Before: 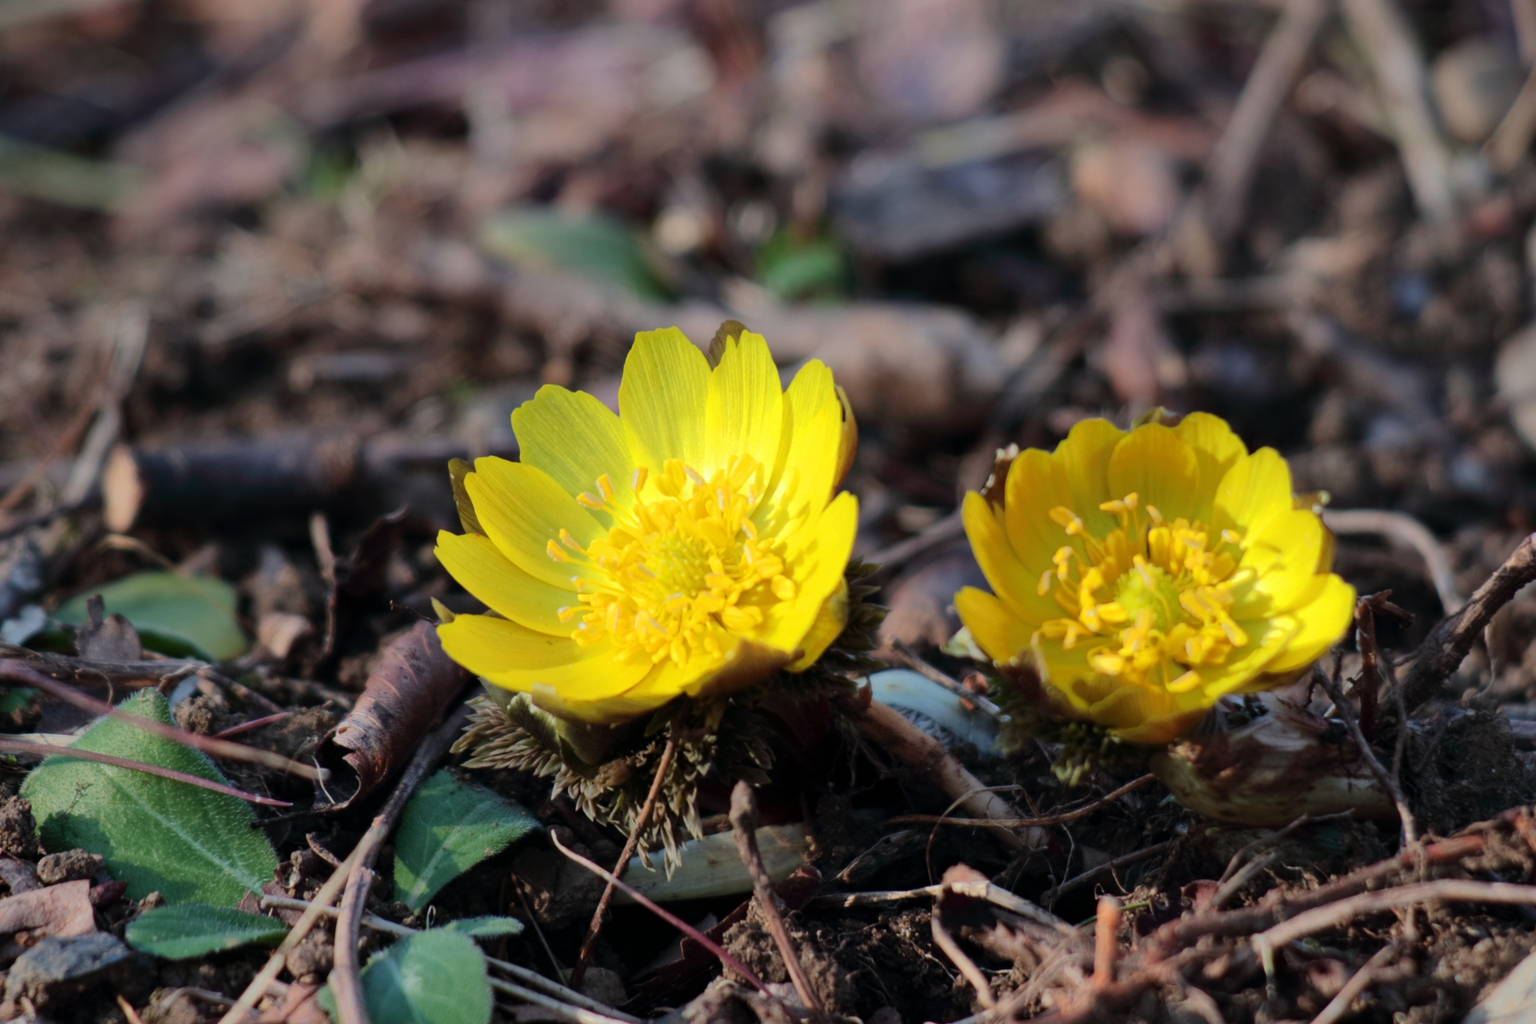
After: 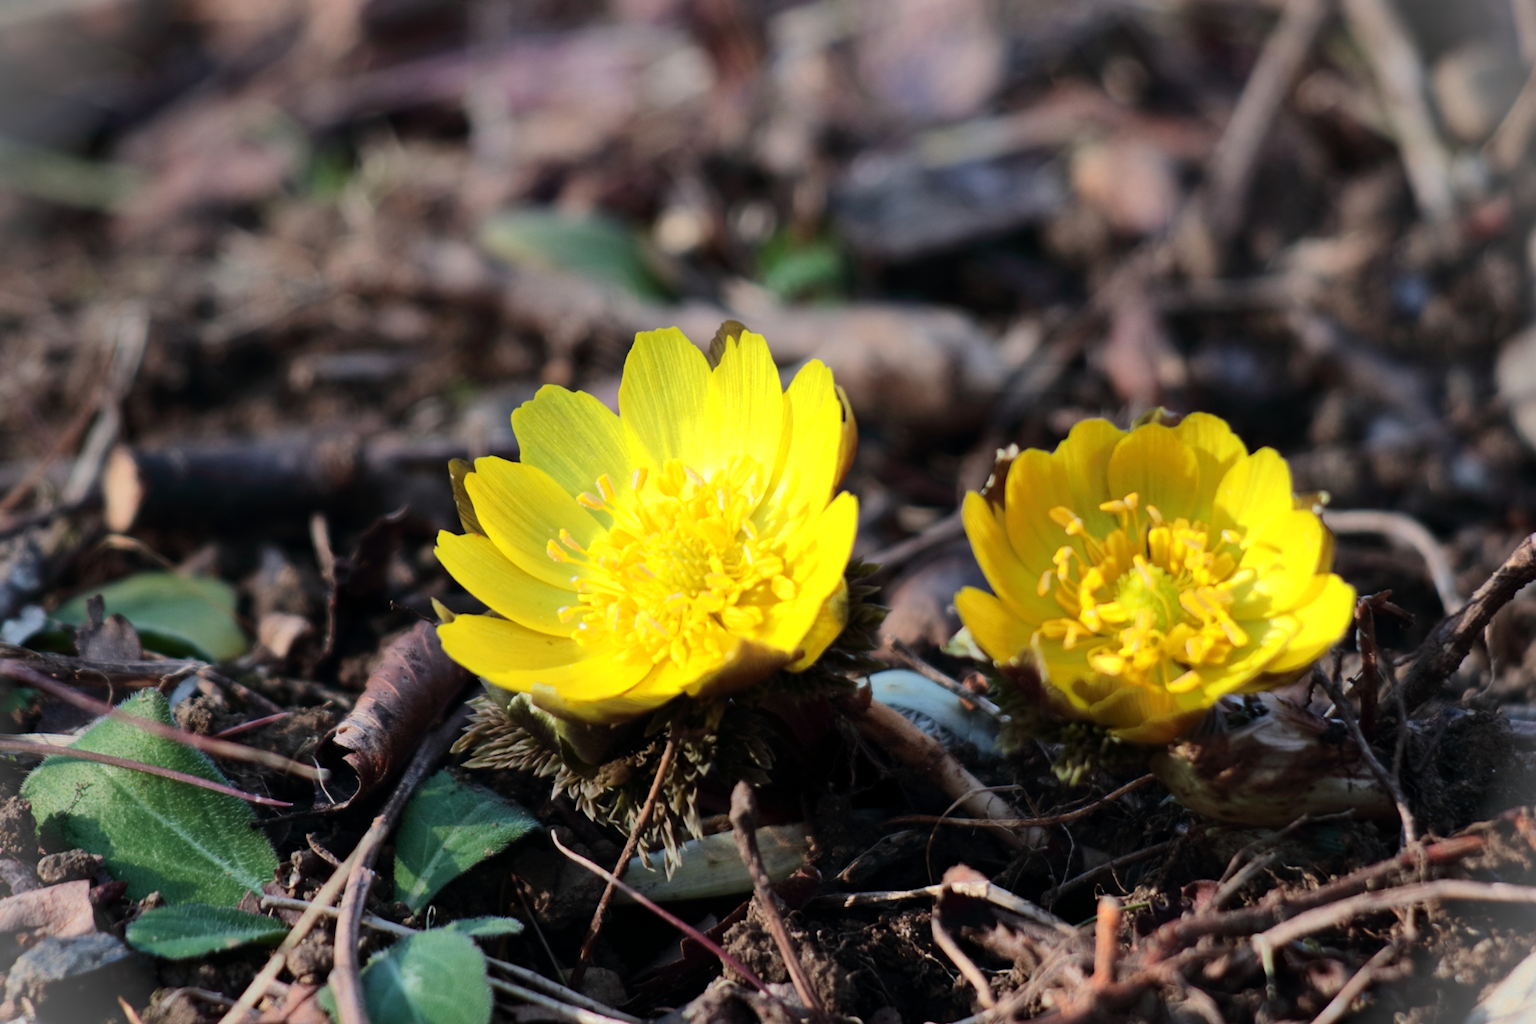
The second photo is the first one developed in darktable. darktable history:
vignetting: fall-off start 100%, brightness 0.3, saturation 0
tone equalizer: -8 EV -0.417 EV, -7 EV -0.389 EV, -6 EV -0.333 EV, -5 EV -0.222 EV, -3 EV 0.222 EV, -2 EV 0.333 EV, -1 EV 0.389 EV, +0 EV 0.417 EV, edges refinement/feathering 500, mask exposure compensation -1.57 EV, preserve details no
